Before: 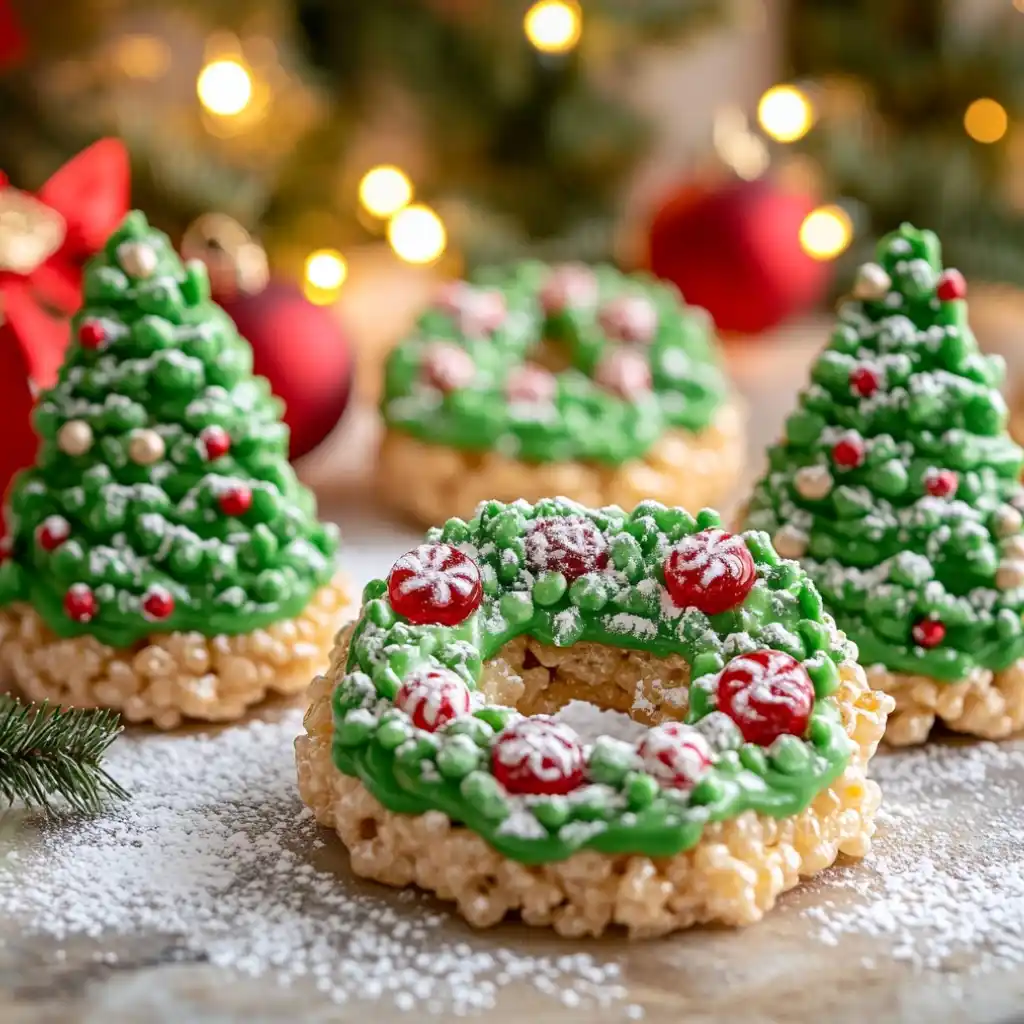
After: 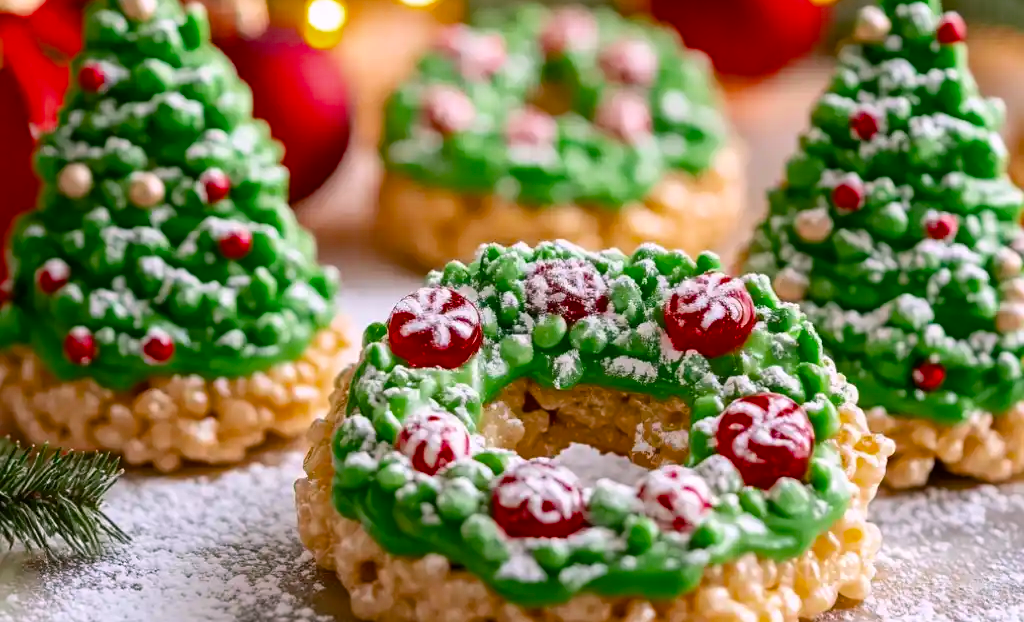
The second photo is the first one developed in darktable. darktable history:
color balance rgb: highlights gain › chroma 1.554%, highlights gain › hue 306.61°, perceptual saturation grading › global saturation 19.442%, saturation formula JzAzBz (2021)
crop and rotate: top 25.13%, bottom 14.061%
